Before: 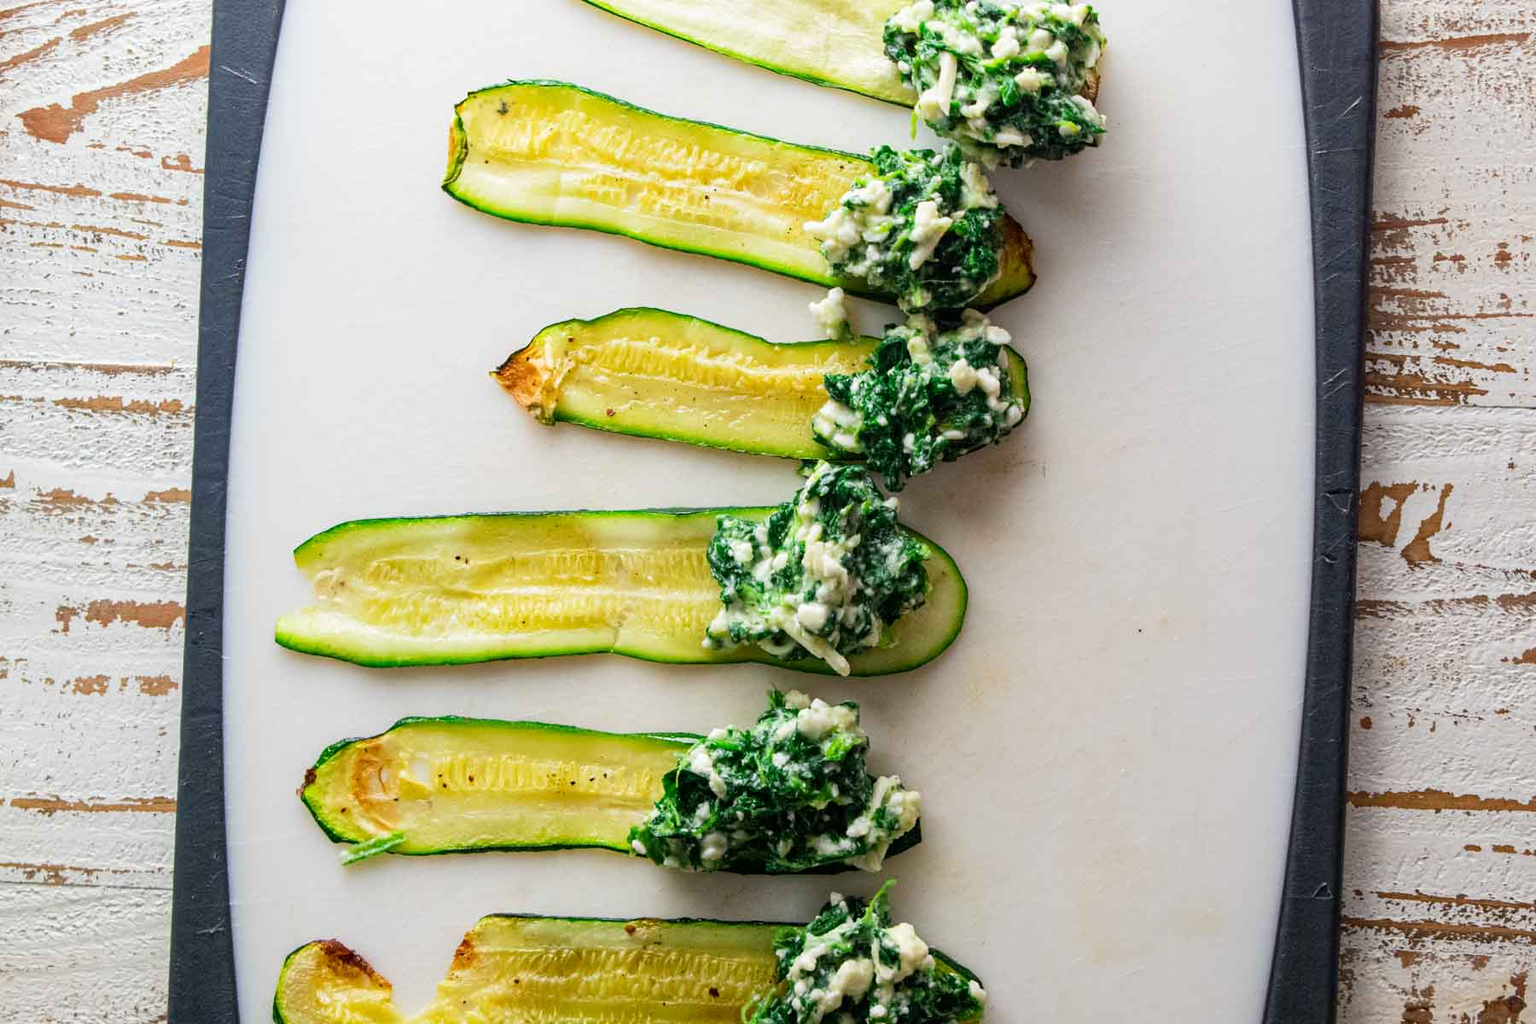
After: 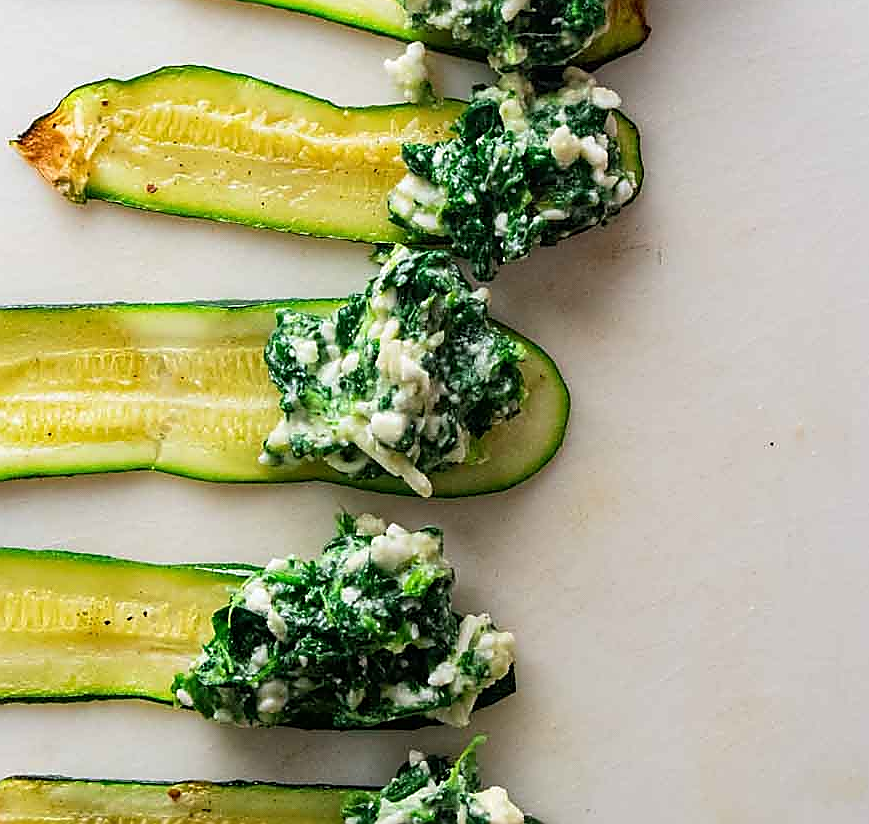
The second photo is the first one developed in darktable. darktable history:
crop: left 31.379%, top 24.658%, right 20.326%, bottom 6.628%
sharpen: radius 1.4, amount 1.25, threshold 0.7
